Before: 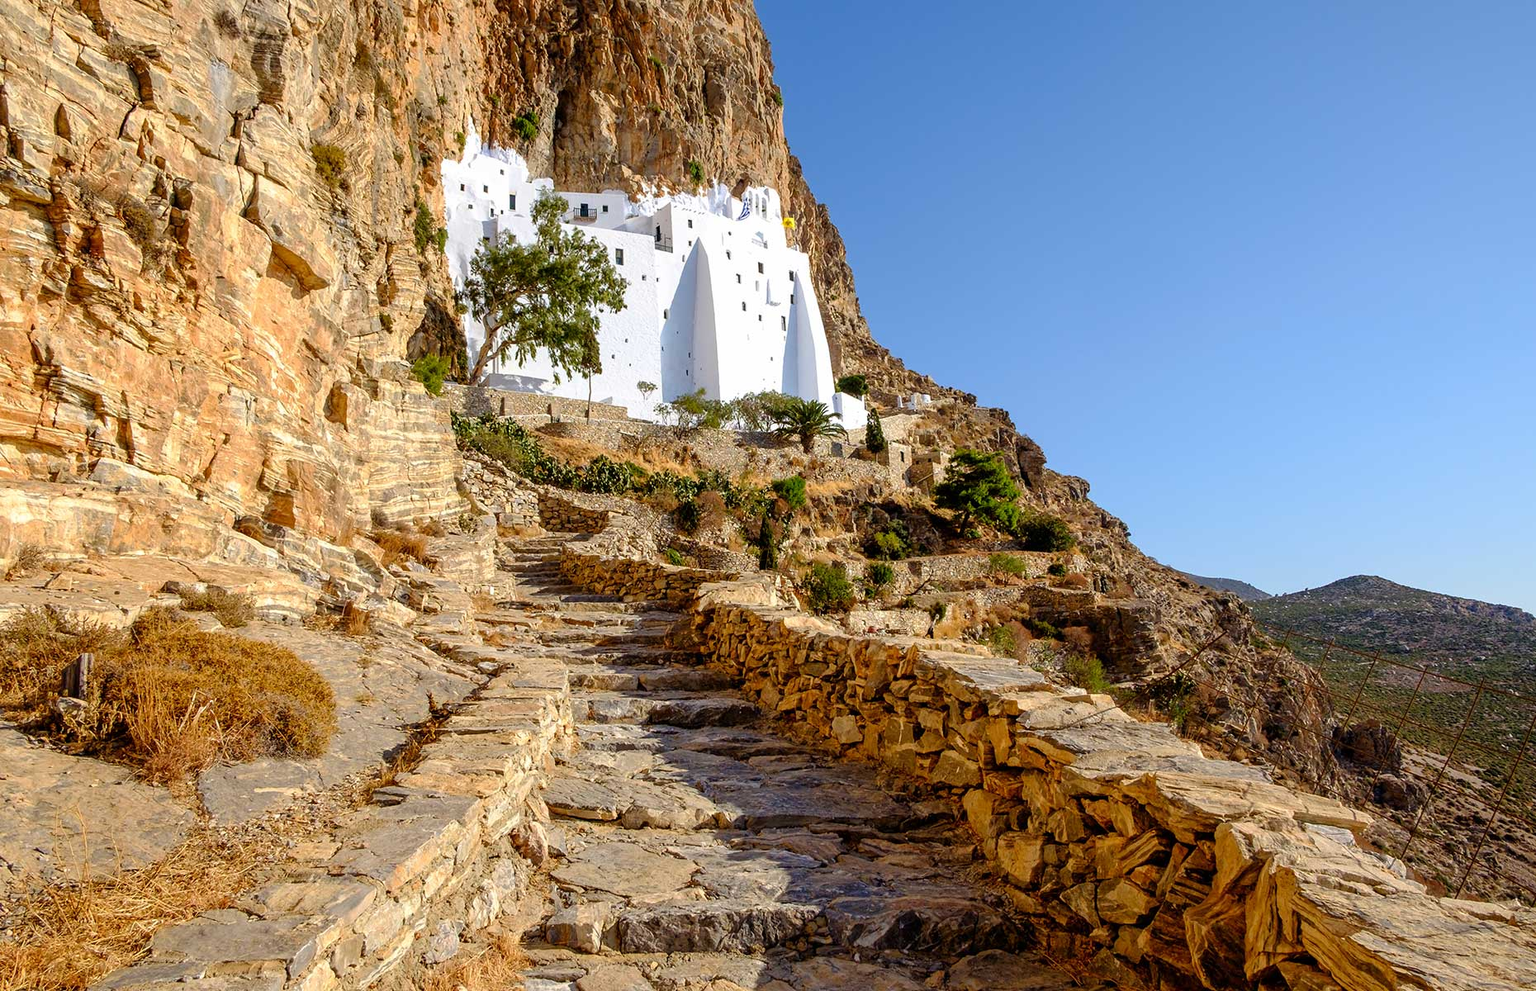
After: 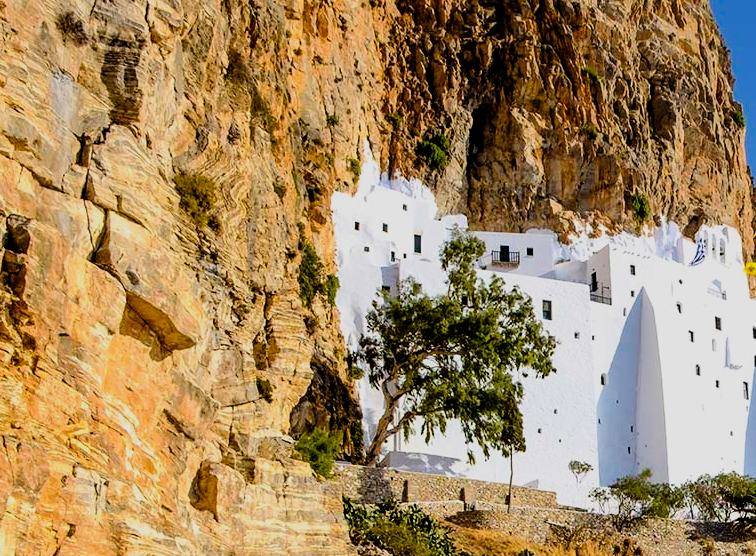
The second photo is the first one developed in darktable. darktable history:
filmic rgb: black relative exposure -7.5 EV, white relative exposure 4.99 EV, hardness 3.35, contrast 1.296
crop and rotate: left 10.963%, top 0.102%, right 48.369%, bottom 53.513%
color balance rgb: power › luminance -9%, shadows fall-off 102.978%, perceptual saturation grading › global saturation 19.951%, mask middle-gray fulcrum 22.793%, global vibrance 20%
